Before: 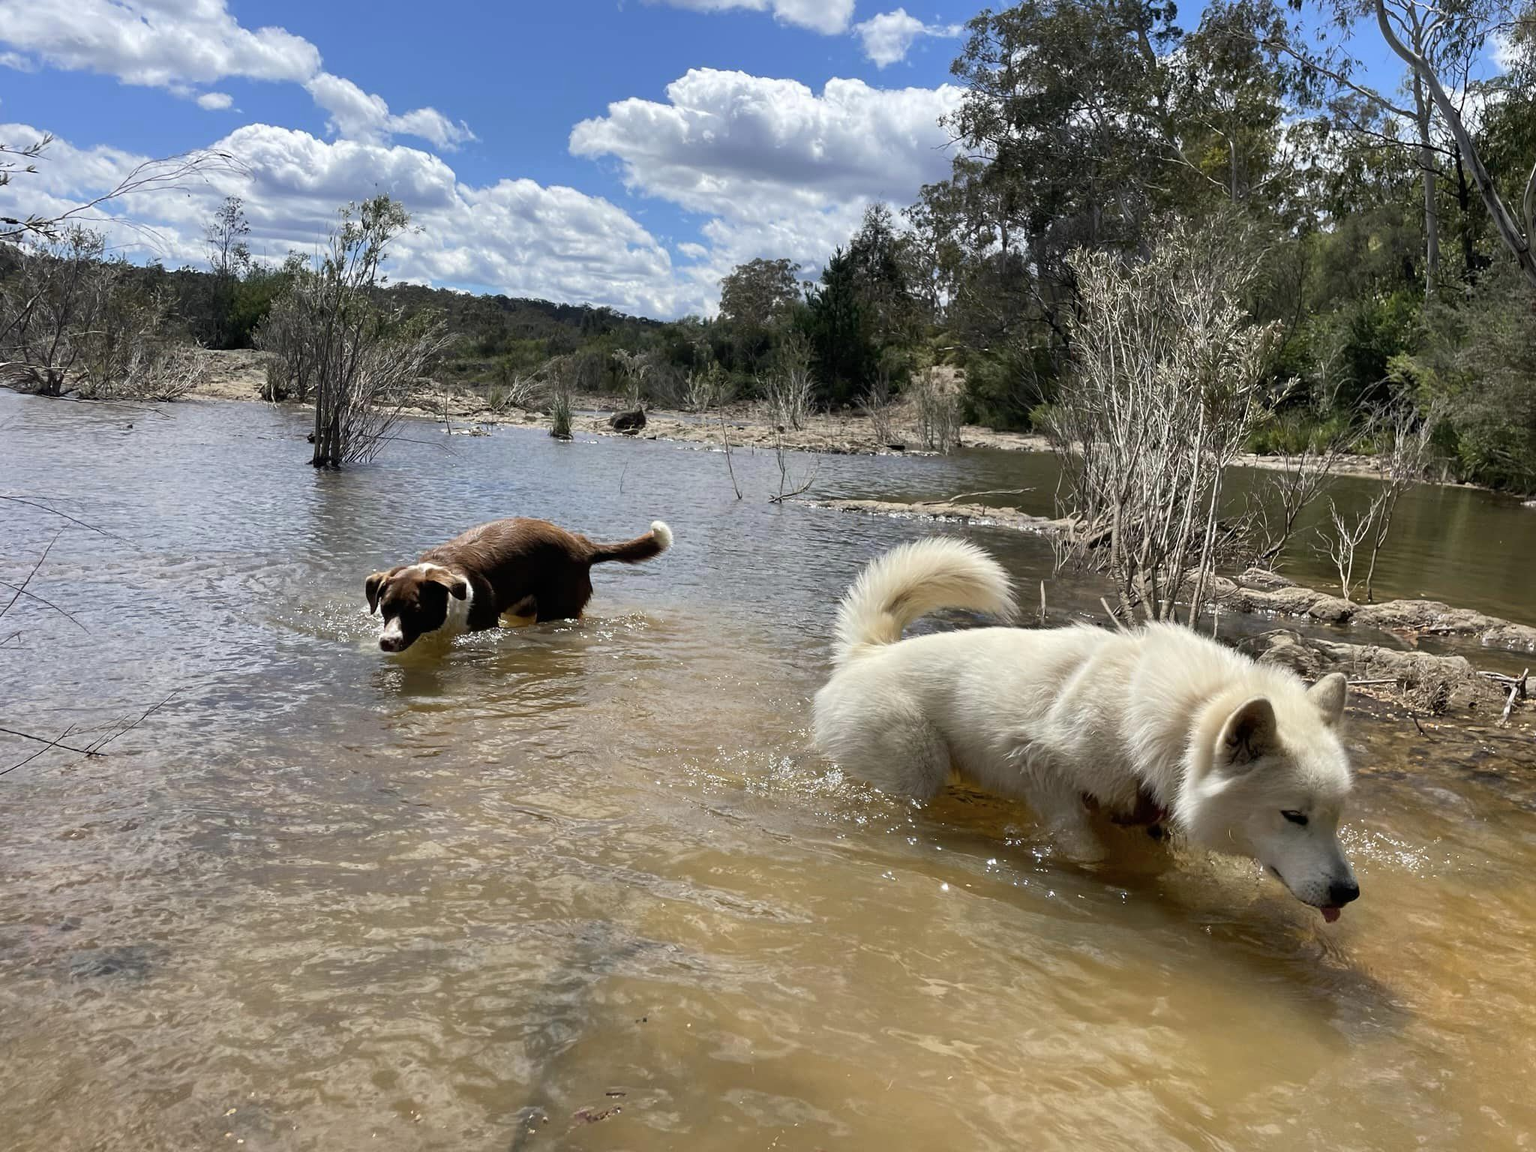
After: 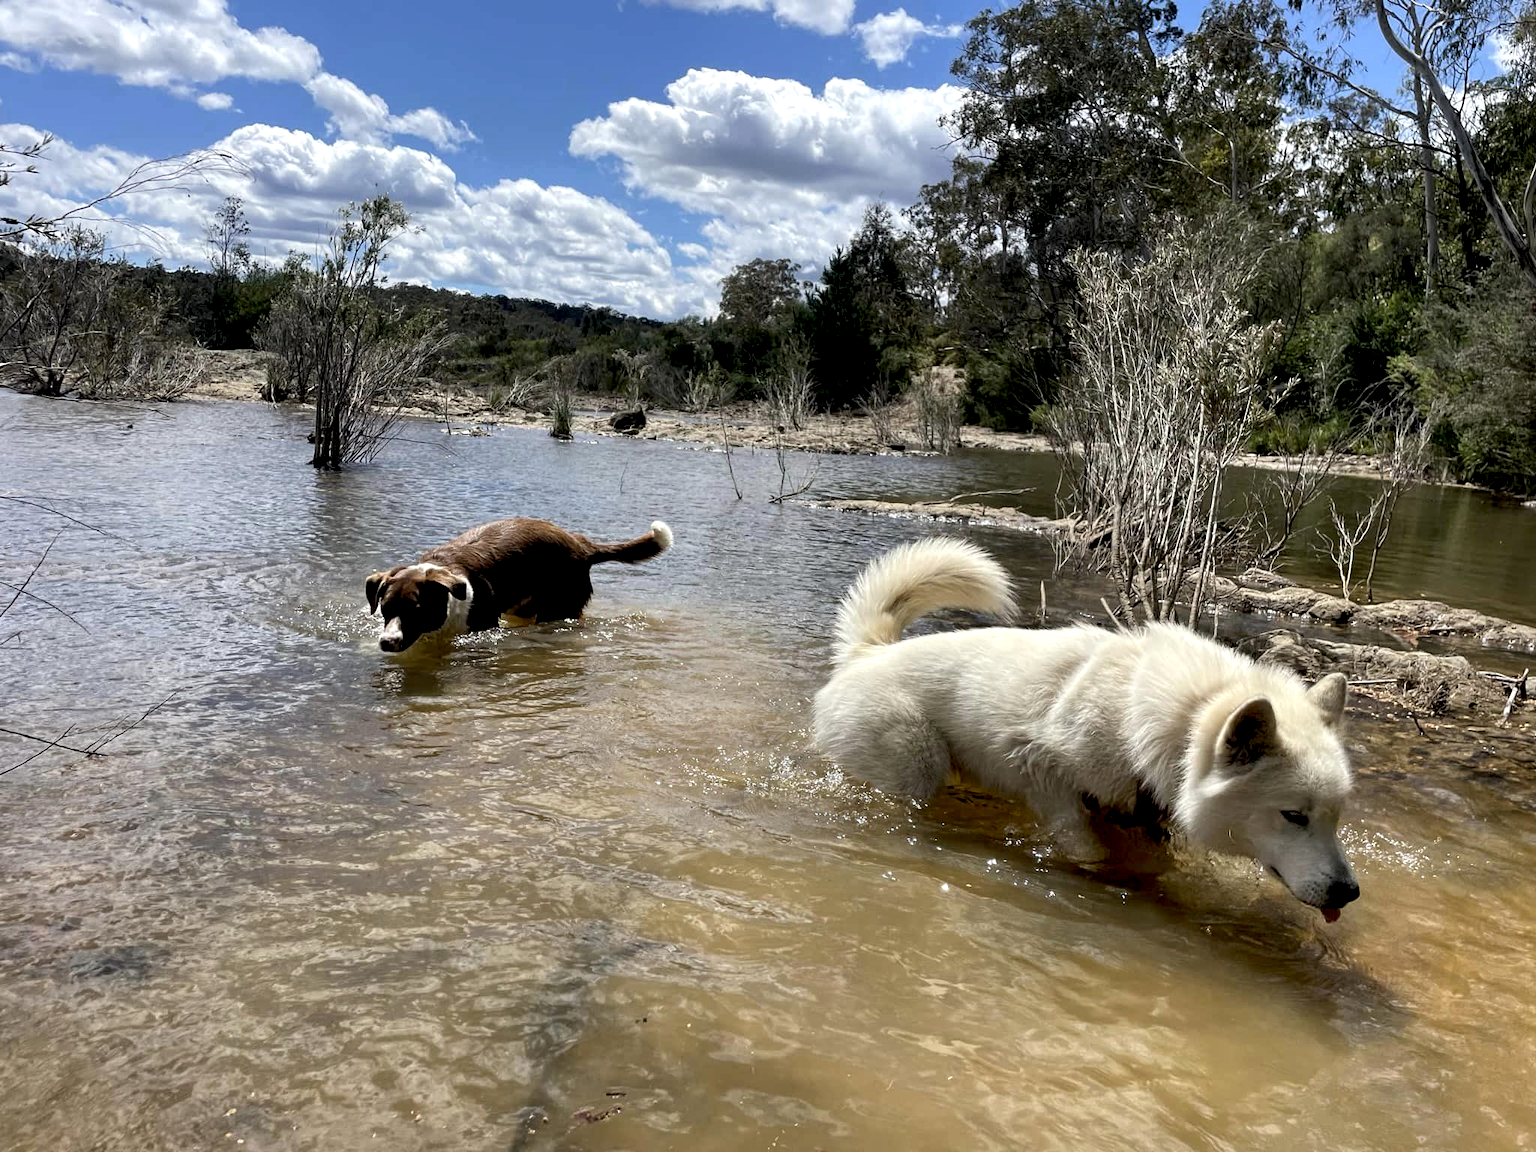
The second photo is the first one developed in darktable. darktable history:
exposure: black level correction 0.007, compensate highlight preservation false
local contrast: highlights 123%, shadows 126%, detail 140%, midtone range 0.254
